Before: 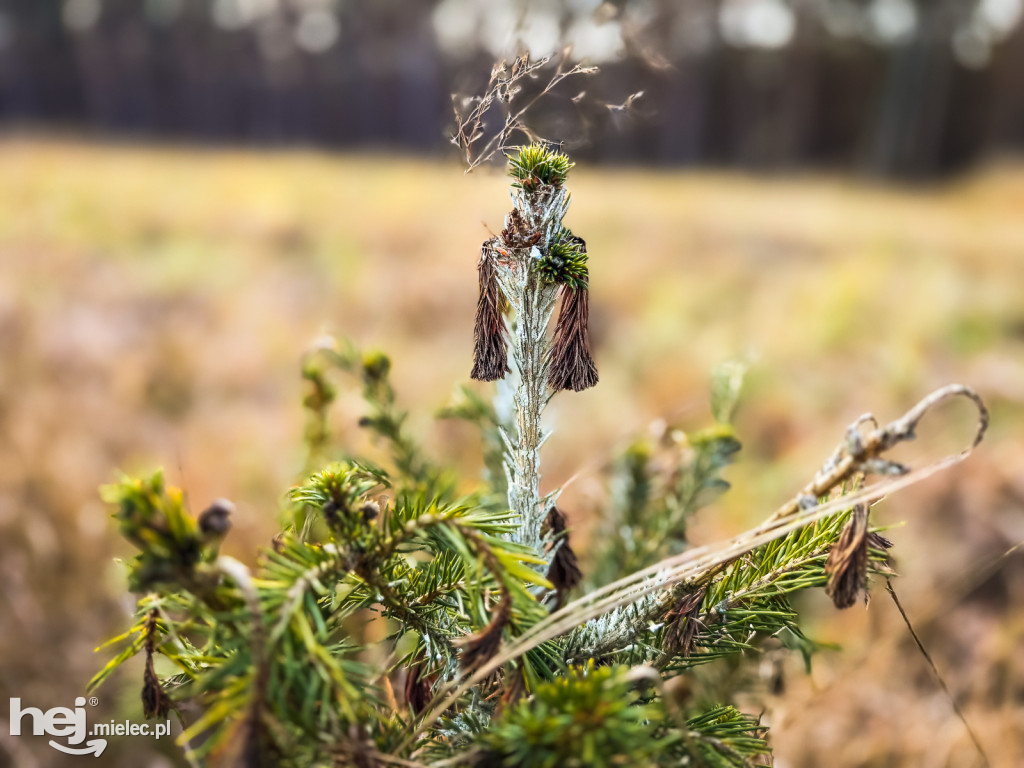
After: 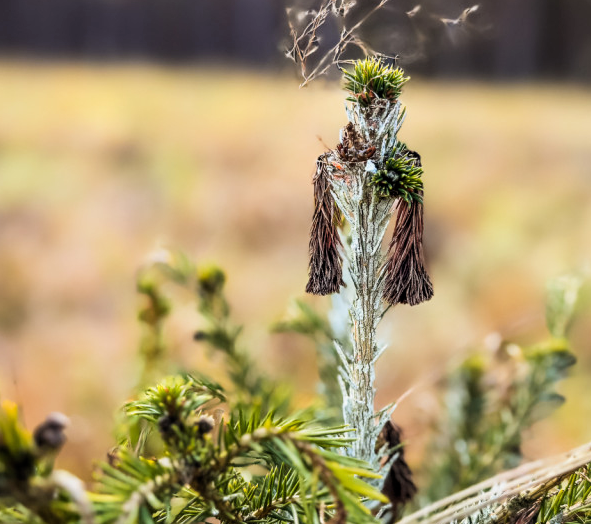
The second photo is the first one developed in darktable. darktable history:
crop: left 16.202%, top 11.208%, right 26.045%, bottom 20.557%
filmic rgb: middle gray luminance 18.42%, black relative exposure -11.45 EV, white relative exposure 2.55 EV, threshold 6 EV, target black luminance 0%, hardness 8.41, latitude 99%, contrast 1.084, shadows ↔ highlights balance 0.505%, add noise in highlights 0, preserve chrominance max RGB, color science v3 (2019), use custom middle-gray values true, iterations of high-quality reconstruction 0, contrast in highlights soft, enable highlight reconstruction true
